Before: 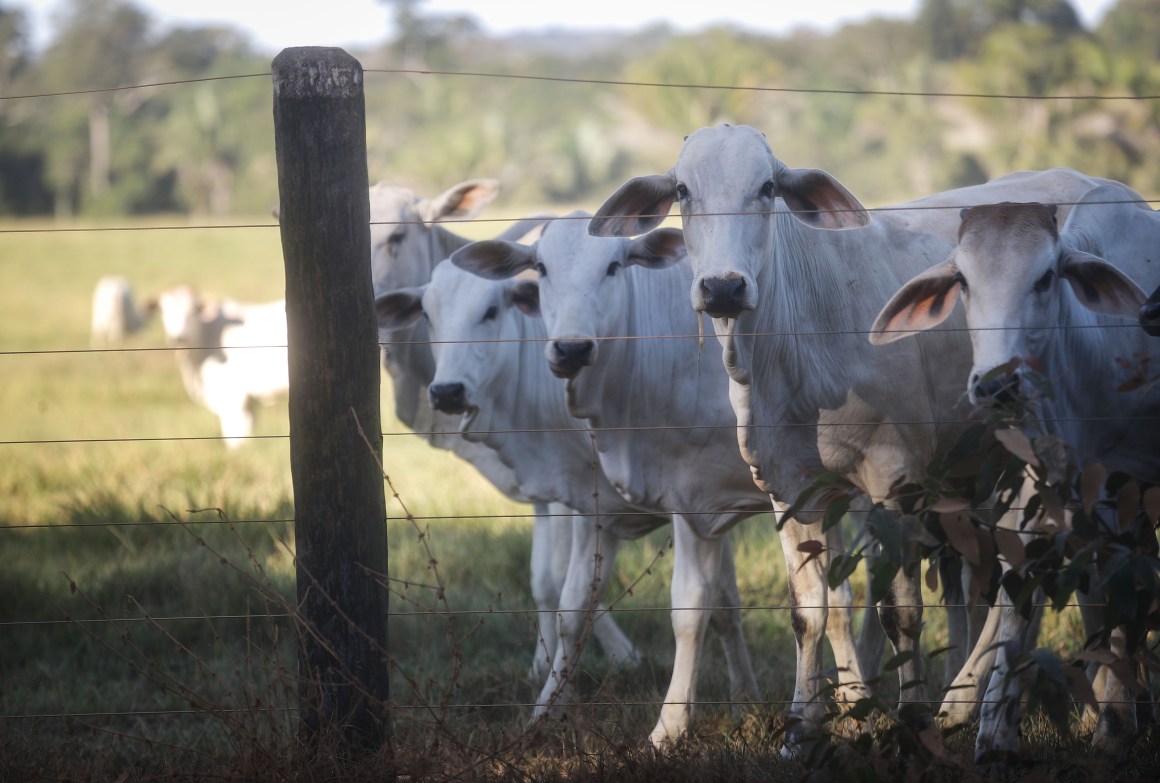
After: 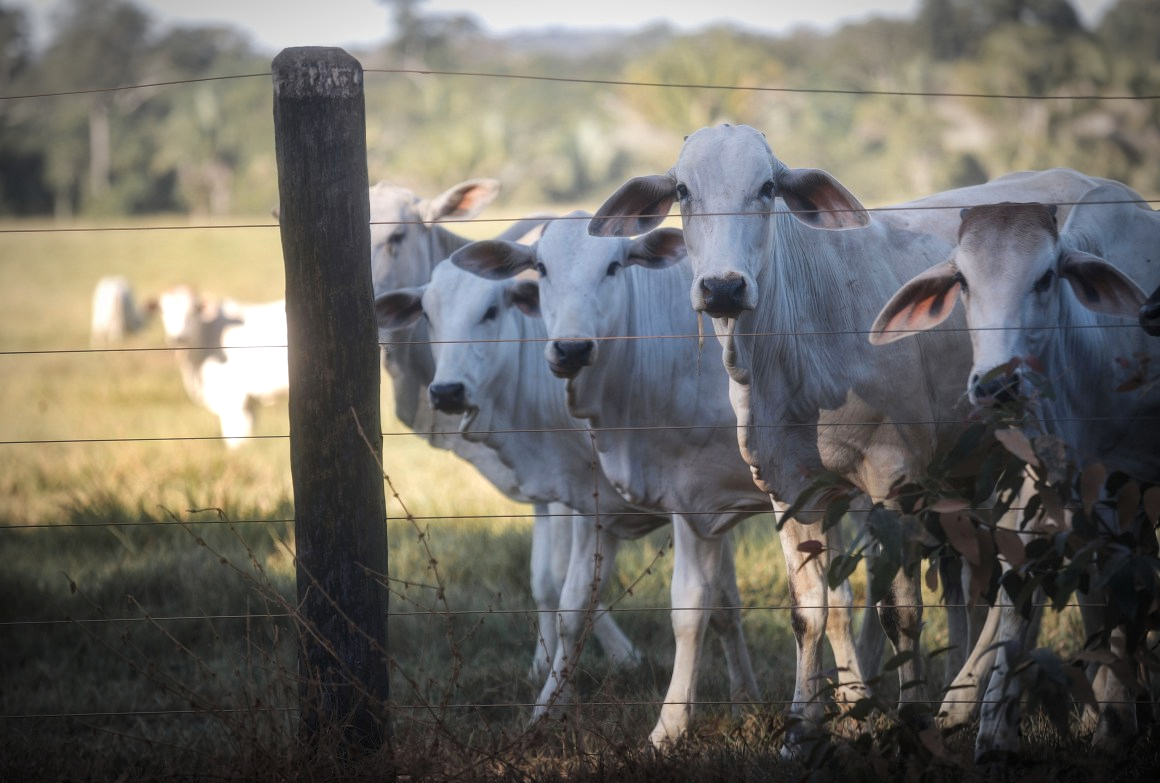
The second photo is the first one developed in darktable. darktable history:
vignetting: fall-off start 79.17%, width/height ratio 1.326
local contrast: highlights 101%, shadows 102%, detail 119%, midtone range 0.2
color zones: curves: ch1 [(0.263, 0.53) (0.376, 0.287) (0.487, 0.512) (0.748, 0.547) (1, 0.513)]; ch2 [(0.262, 0.45) (0.751, 0.477)]
